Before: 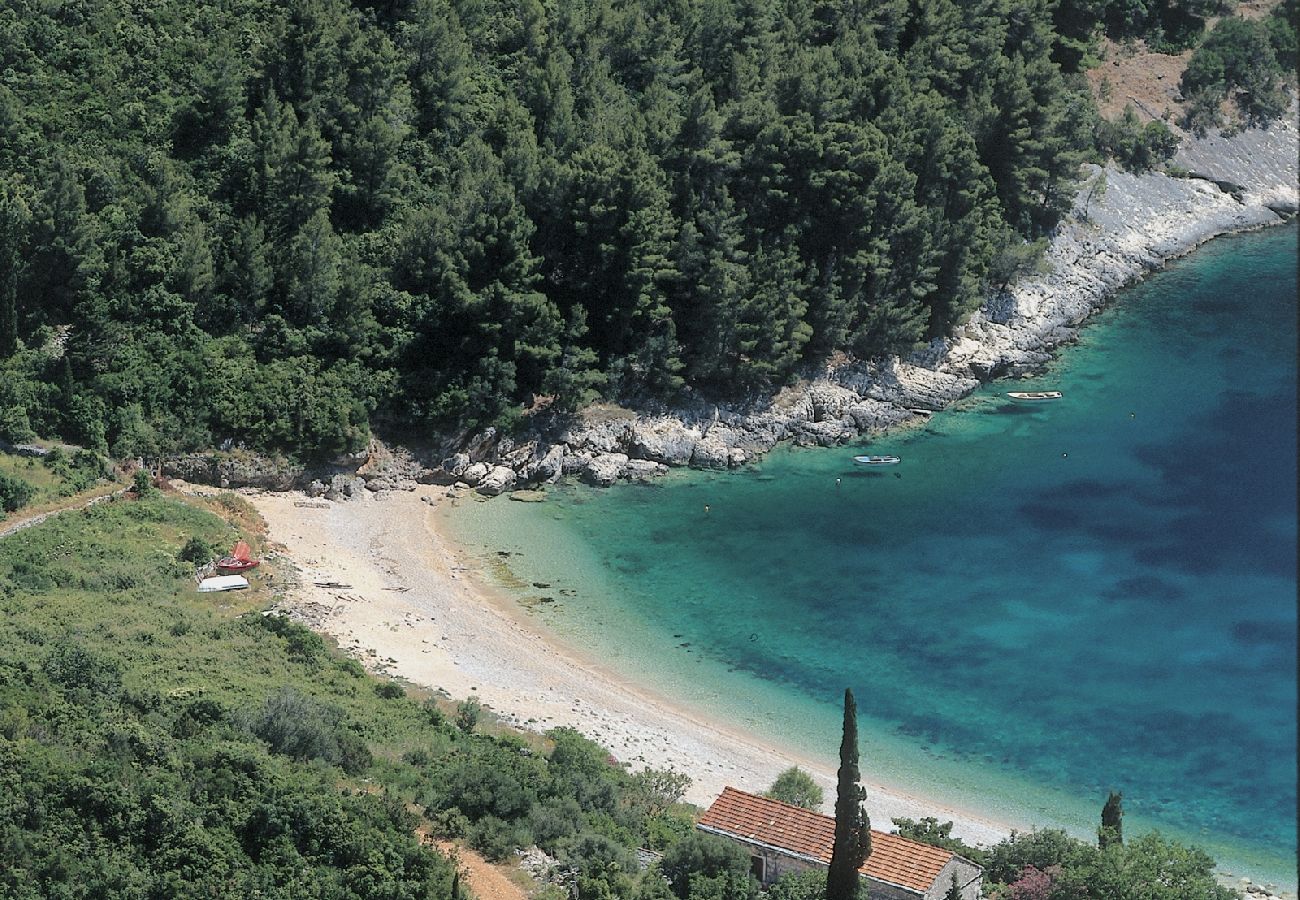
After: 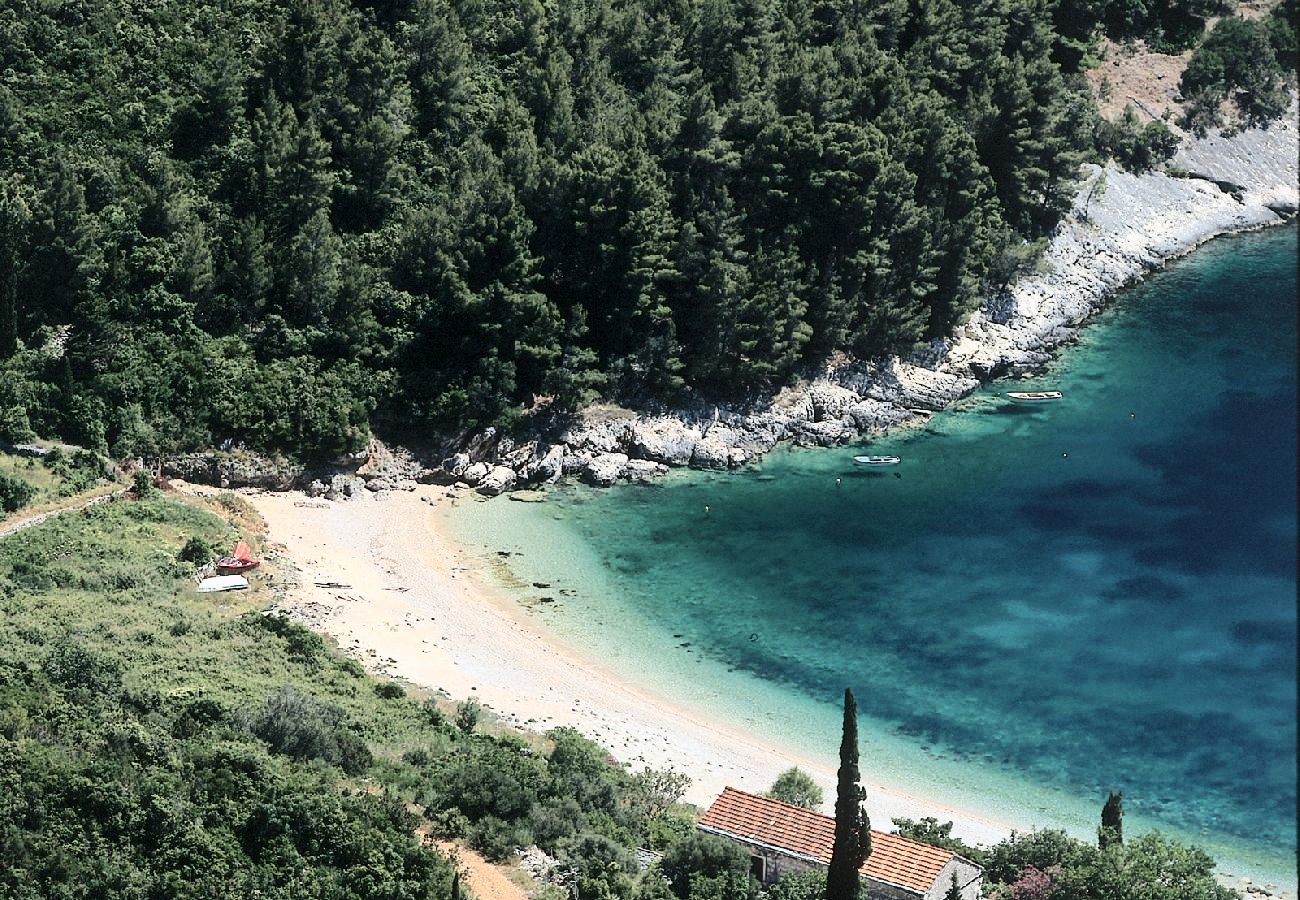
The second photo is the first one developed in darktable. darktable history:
contrast brightness saturation: contrast 0.39, brightness 0.1
sharpen: radius 2.883, amount 0.868, threshold 47.523
vignetting: fall-off start 97.28%, fall-off radius 79%, brightness -0.462, saturation -0.3, width/height ratio 1.114, dithering 8-bit output, unbound false
